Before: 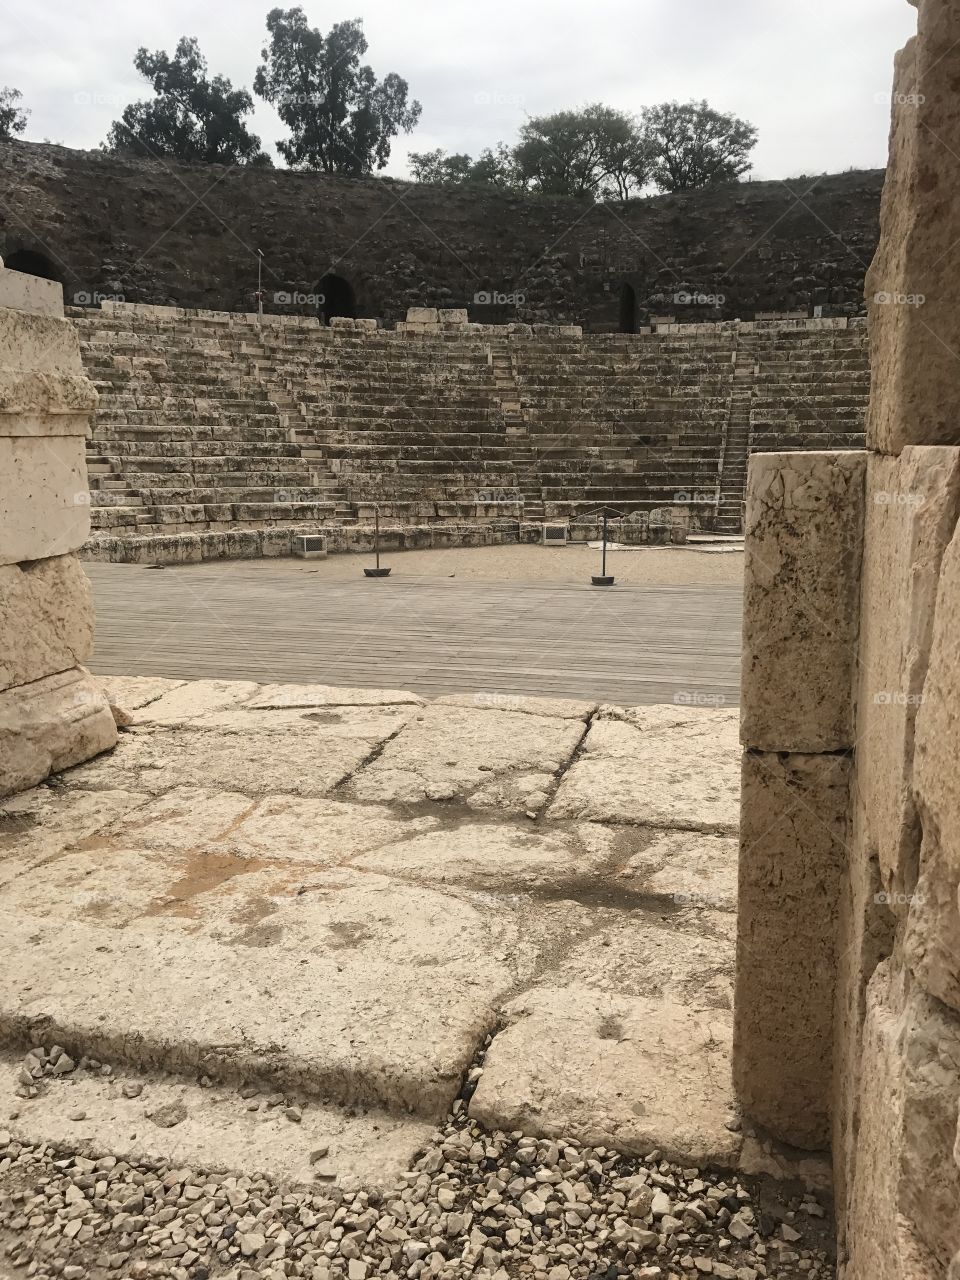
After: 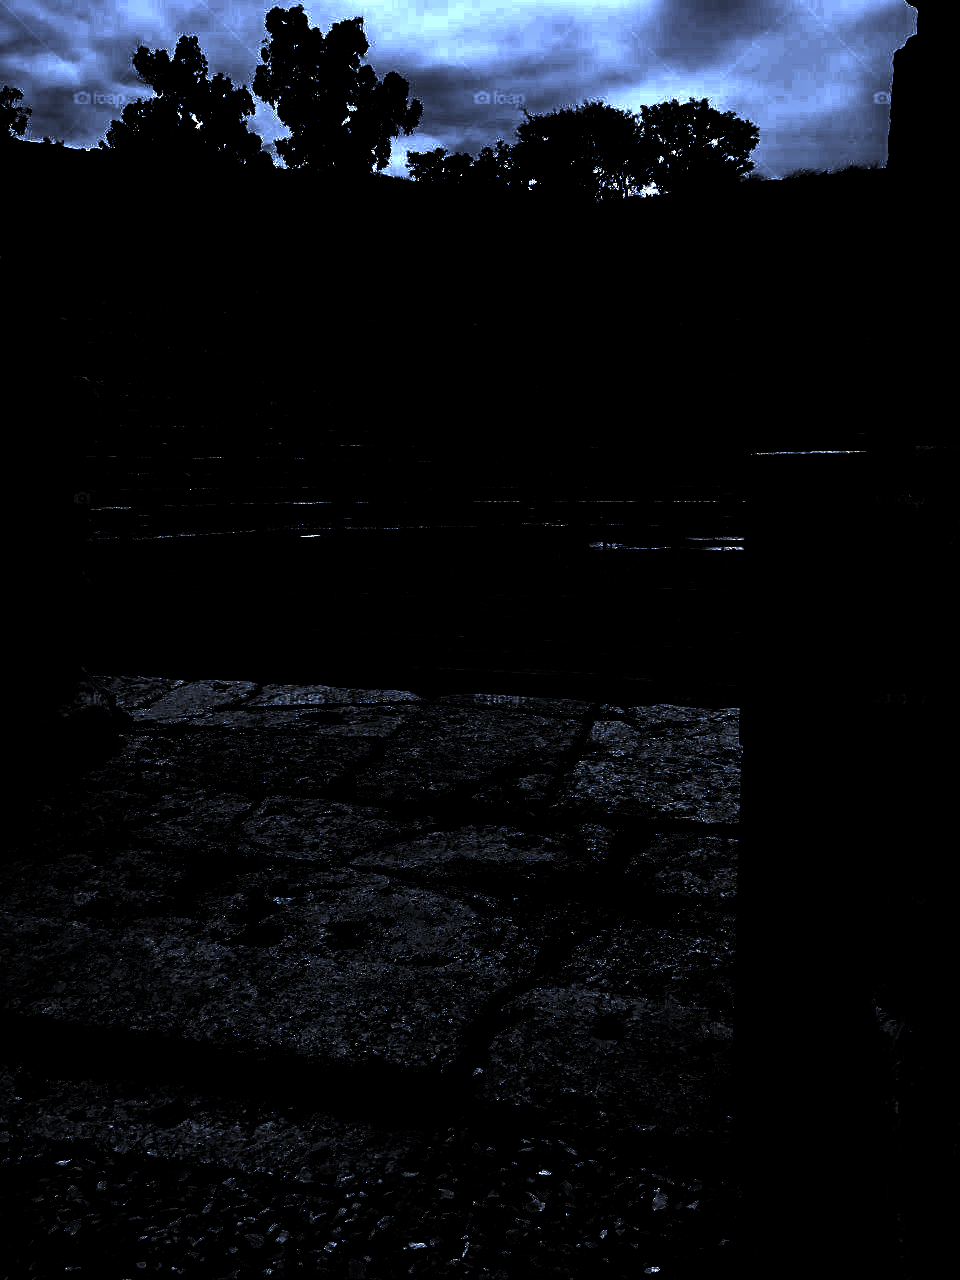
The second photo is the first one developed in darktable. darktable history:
levels: levels [0.721, 0.937, 0.997]
white balance: red 0.766, blue 1.537
contrast equalizer: y [[0.524, 0.538, 0.547, 0.548, 0.538, 0.524], [0.5 ×6], [0.5 ×6], [0 ×6], [0 ×6]]
